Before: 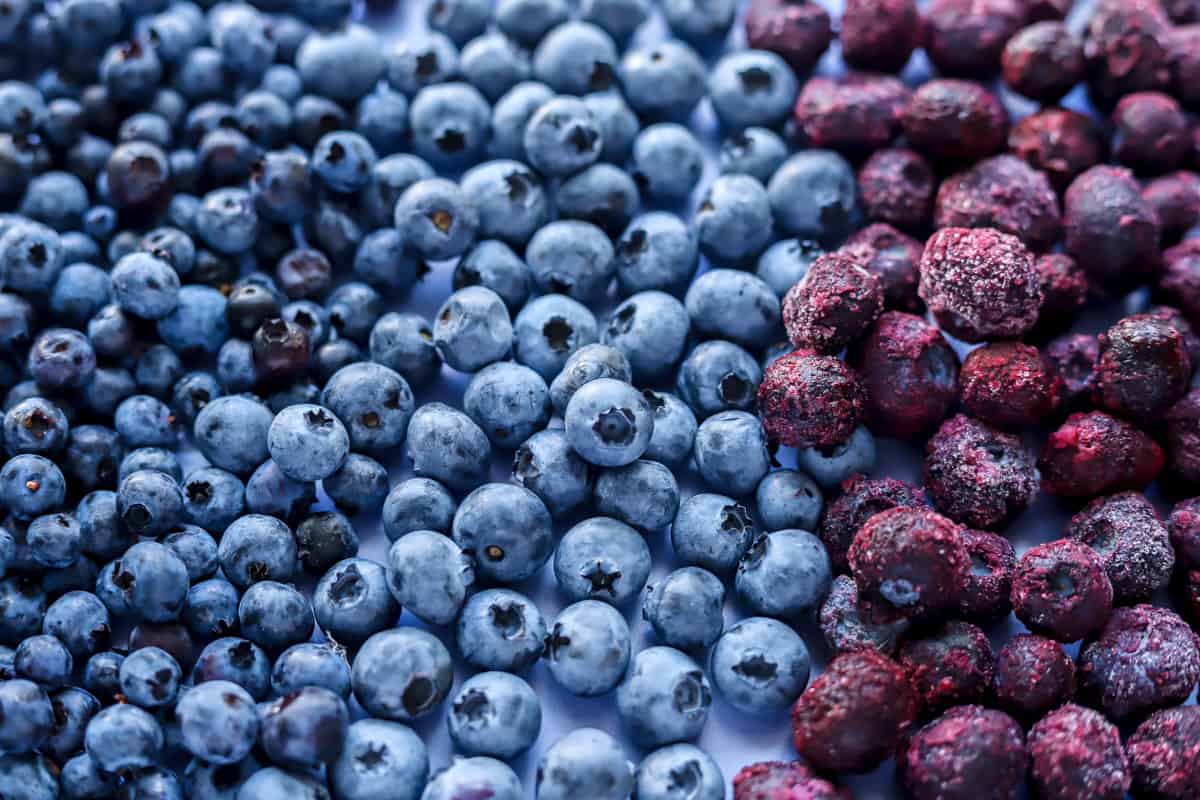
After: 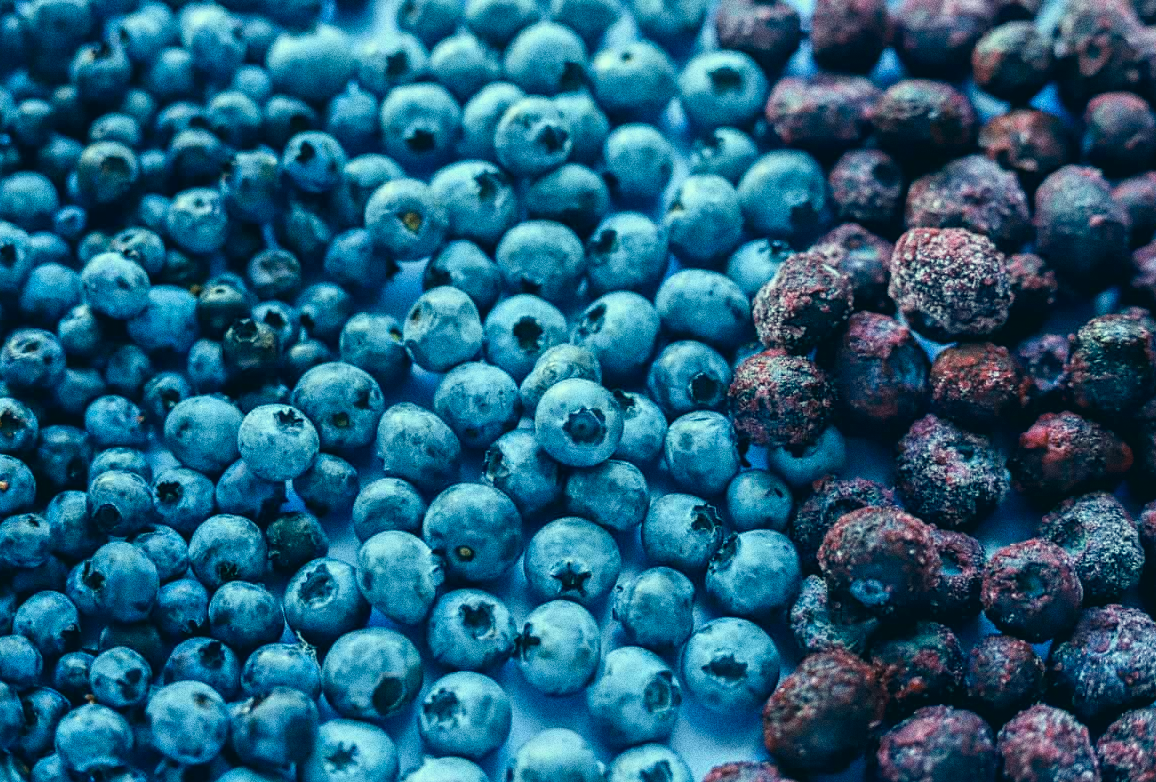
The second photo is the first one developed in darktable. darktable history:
crop and rotate: left 2.536%, right 1.107%, bottom 2.246%
grain: coarseness 0.09 ISO, strength 40%
color correction: highlights a* -20.08, highlights b* 9.8, shadows a* -20.4, shadows b* -10.76
